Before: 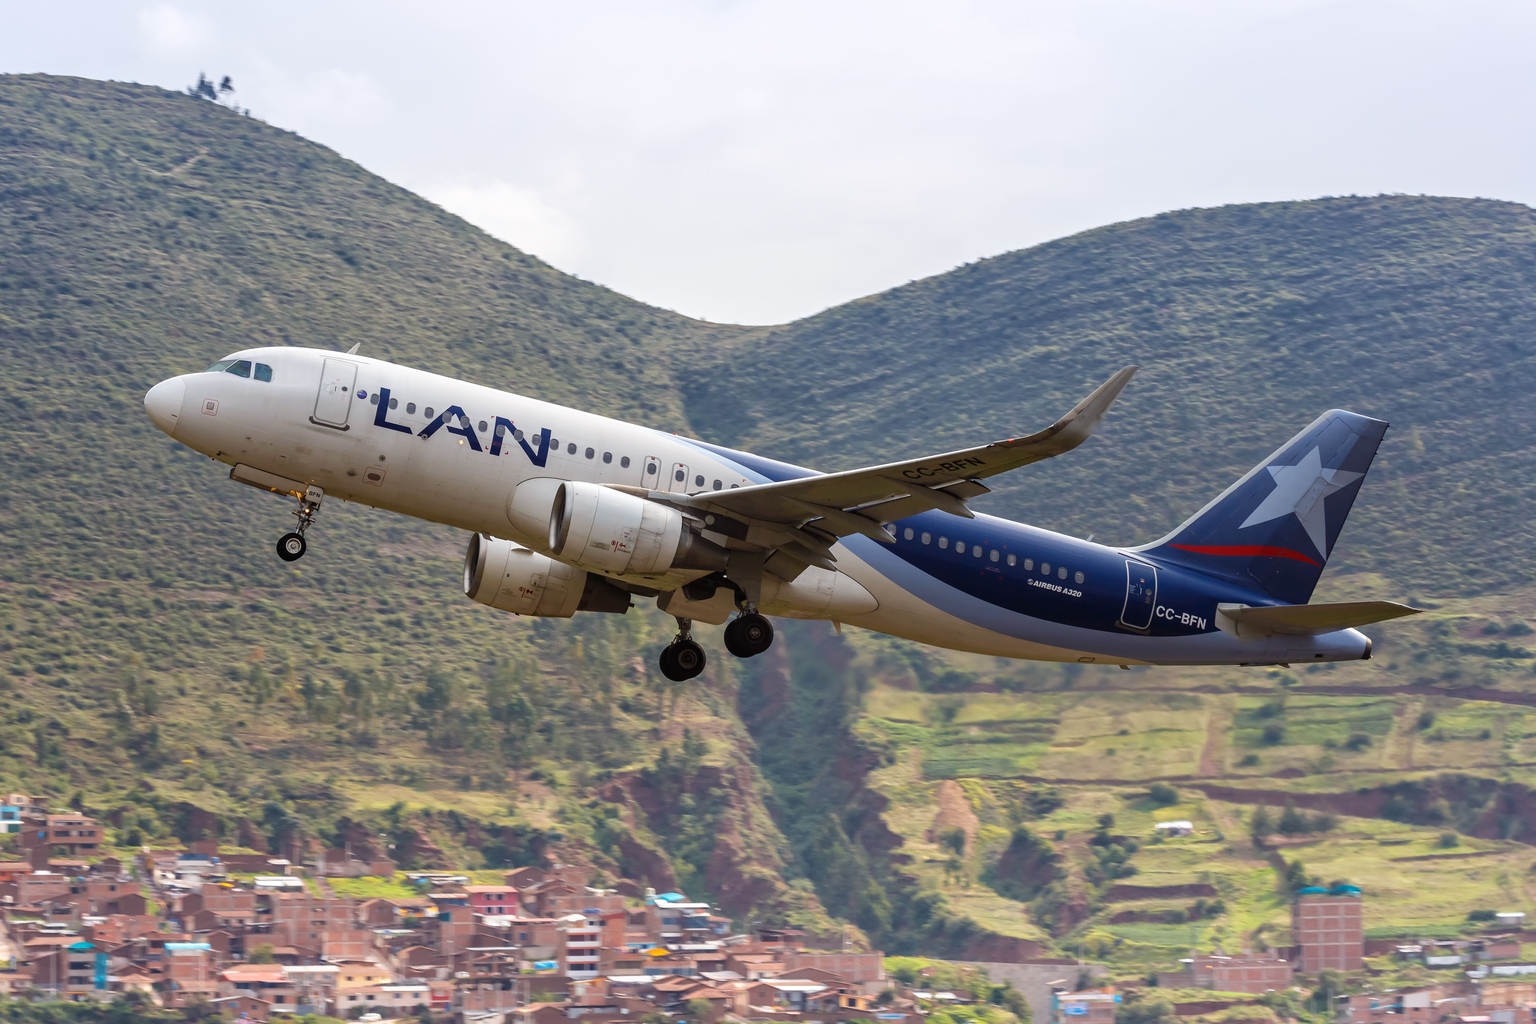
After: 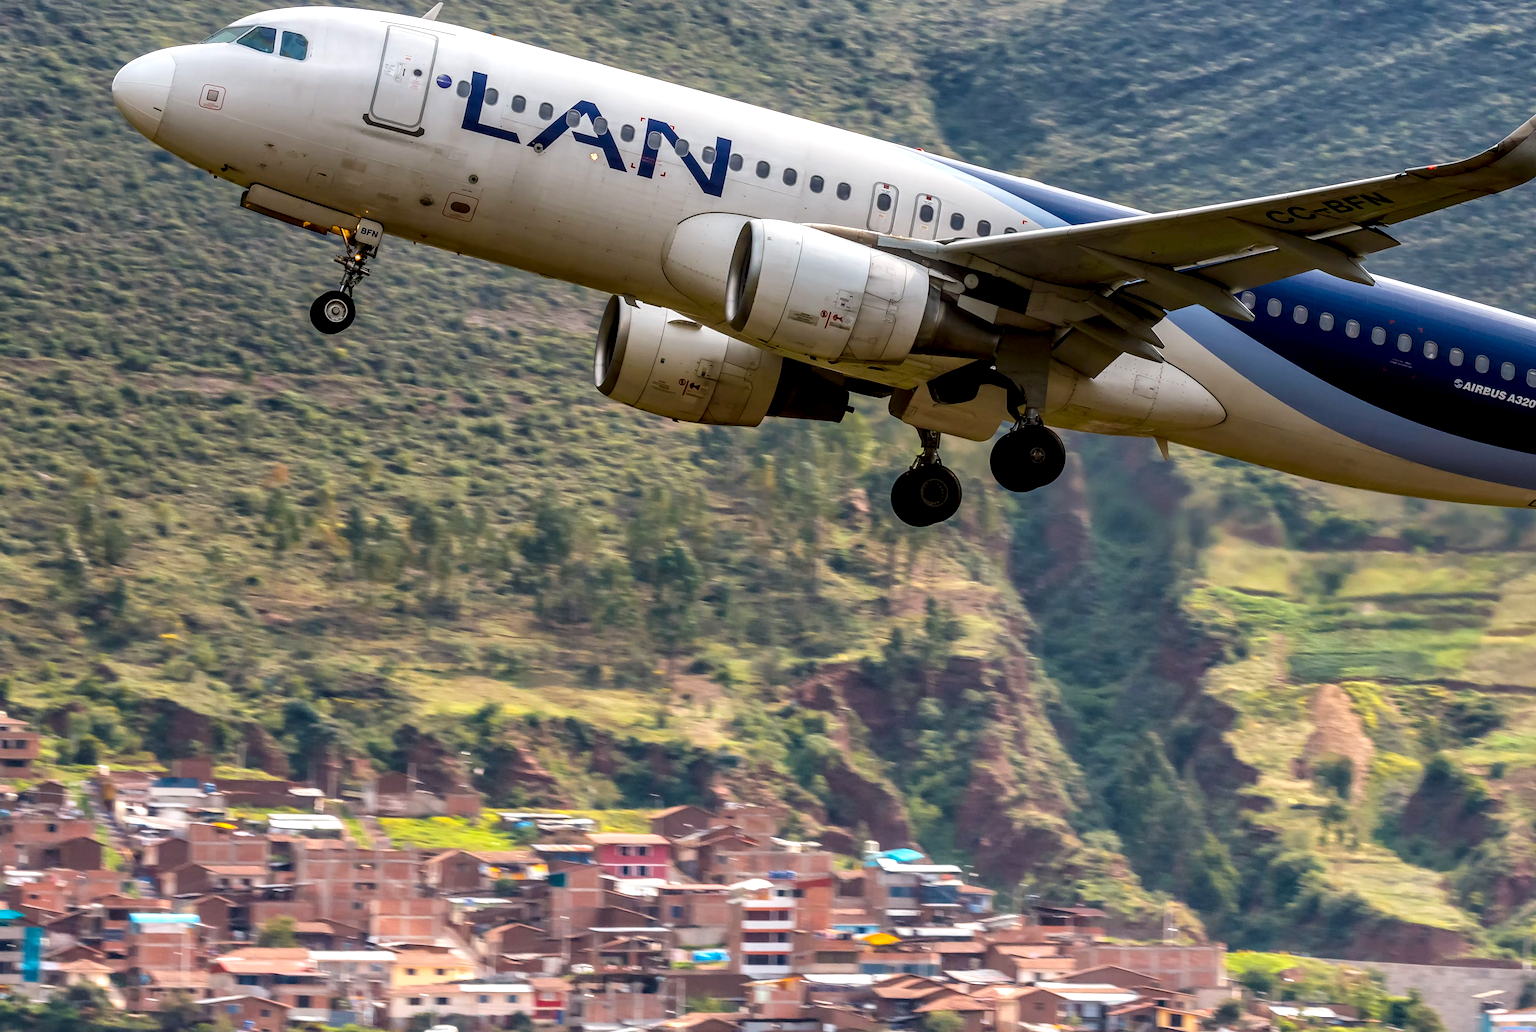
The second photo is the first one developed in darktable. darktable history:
crop and rotate: angle -0.922°, left 3.665%, top 32.292%, right 29.167%
shadows and highlights: shadows 24.97, highlights -26.33
local contrast: highlights 60%, shadows 62%, detail 160%
color balance rgb: shadows lift › chroma 2.048%, shadows lift › hue 137.24°, perceptual saturation grading › global saturation 30.283%, perceptual brilliance grading › global brilliance -0.958%, perceptual brilliance grading › highlights -1.719%, perceptual brilliance grading › mid-tones -1.88%, perceptual brilliance grading › shadows -1.479%
